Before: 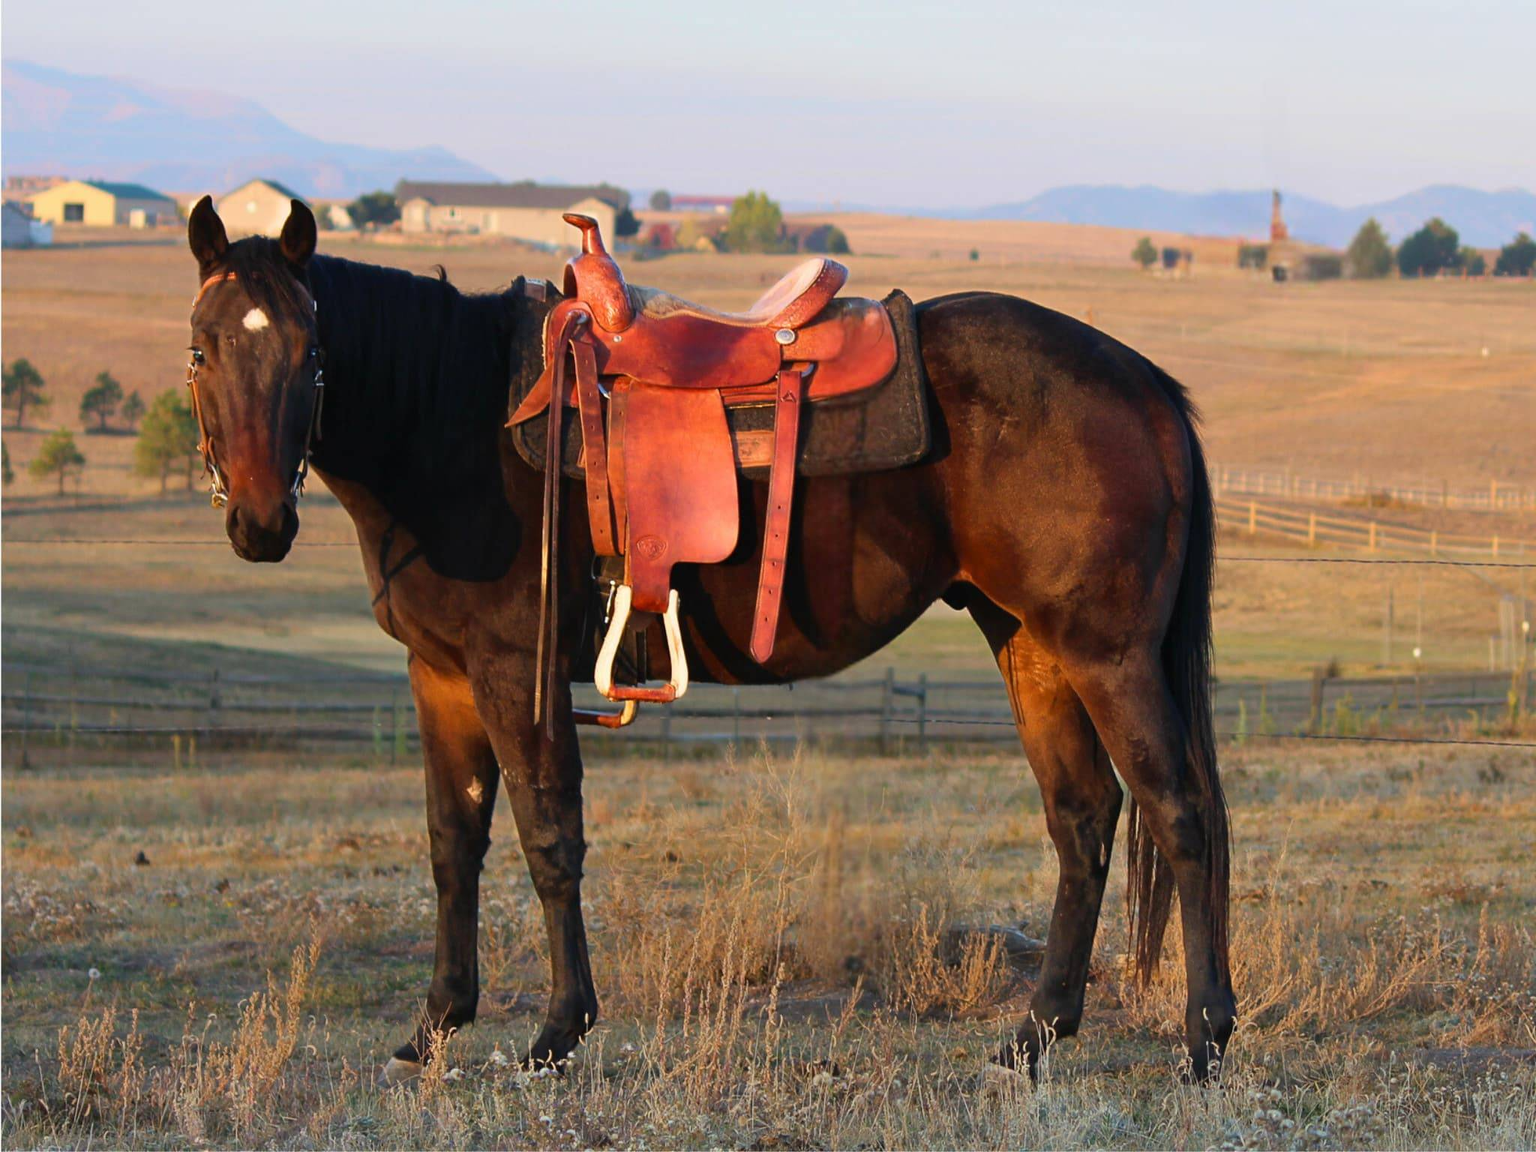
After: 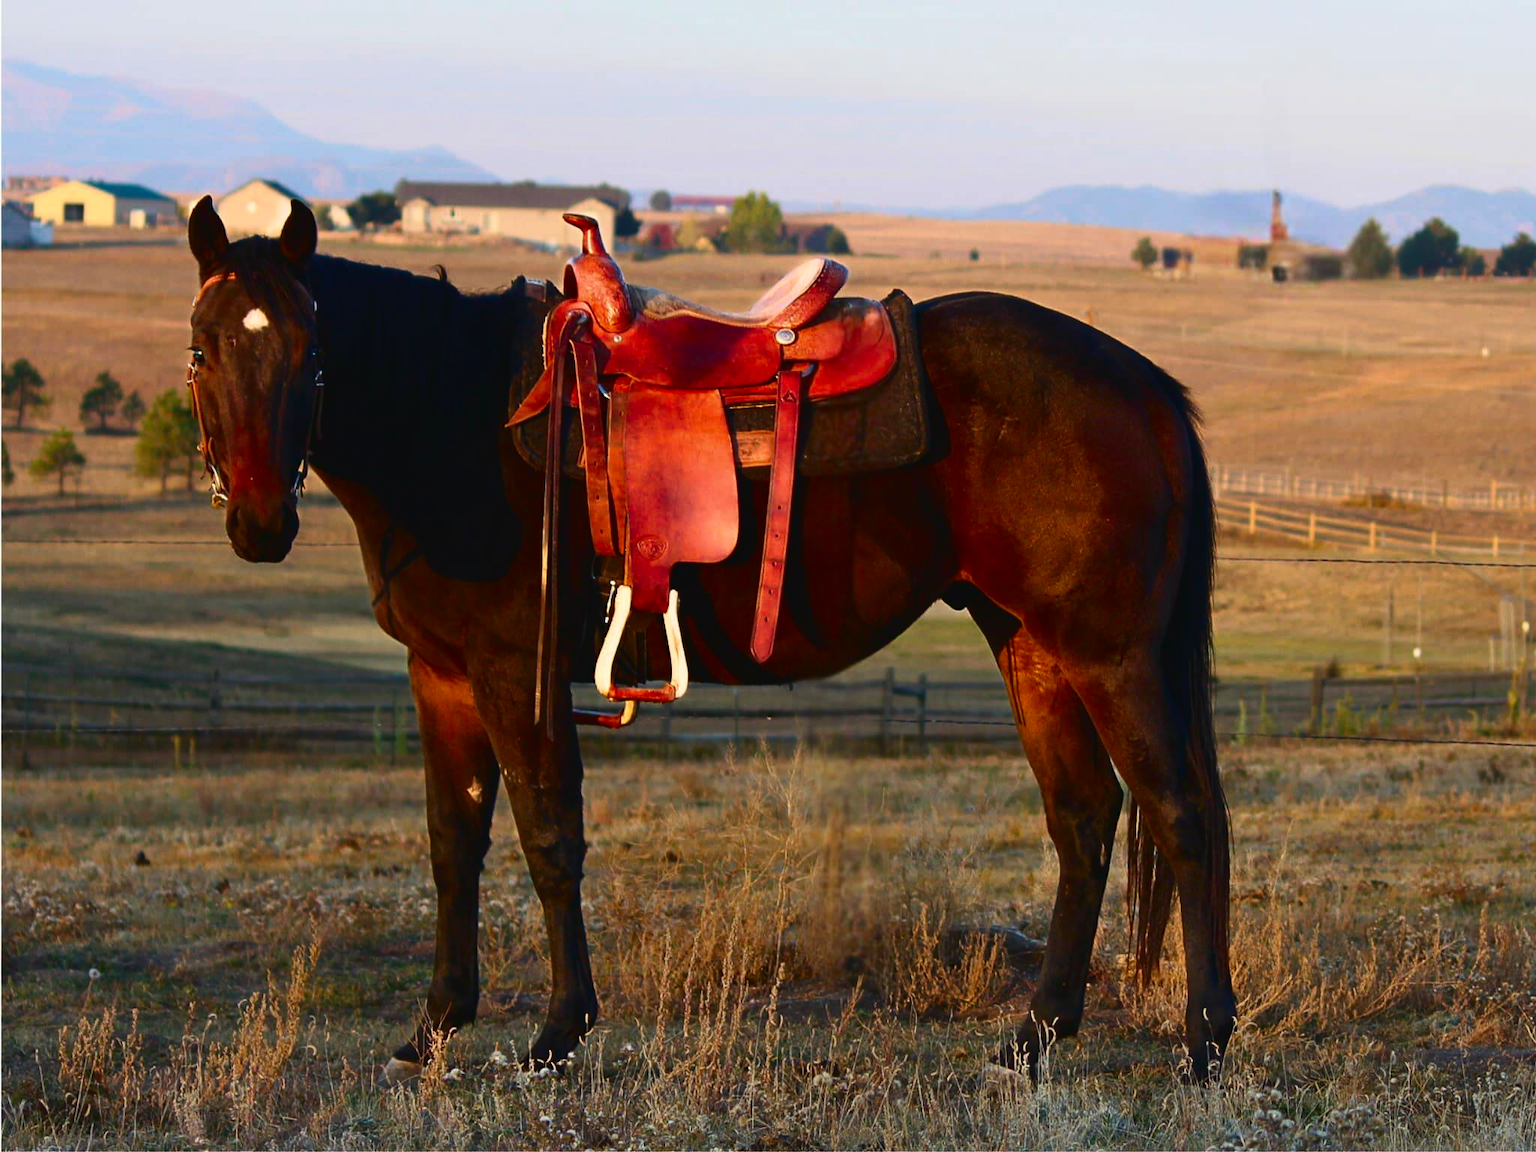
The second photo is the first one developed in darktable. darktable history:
contrast brightness saturation: contrast 0.1, brightness -0.262, saturation 0.149
tone curve: curves: ch0 [(0, 0.028) (0.138, 0.156) (0.468, 0.516) (0.754, 0.823) (1, 1)], color space Lab, independent channels, preserve colors none
